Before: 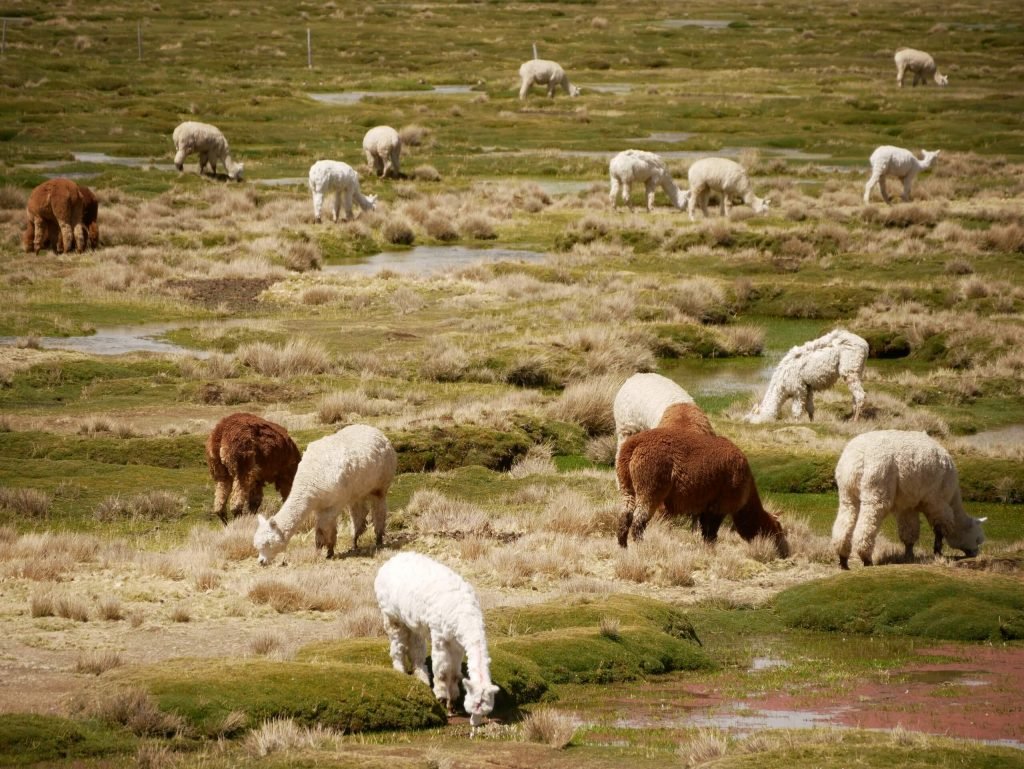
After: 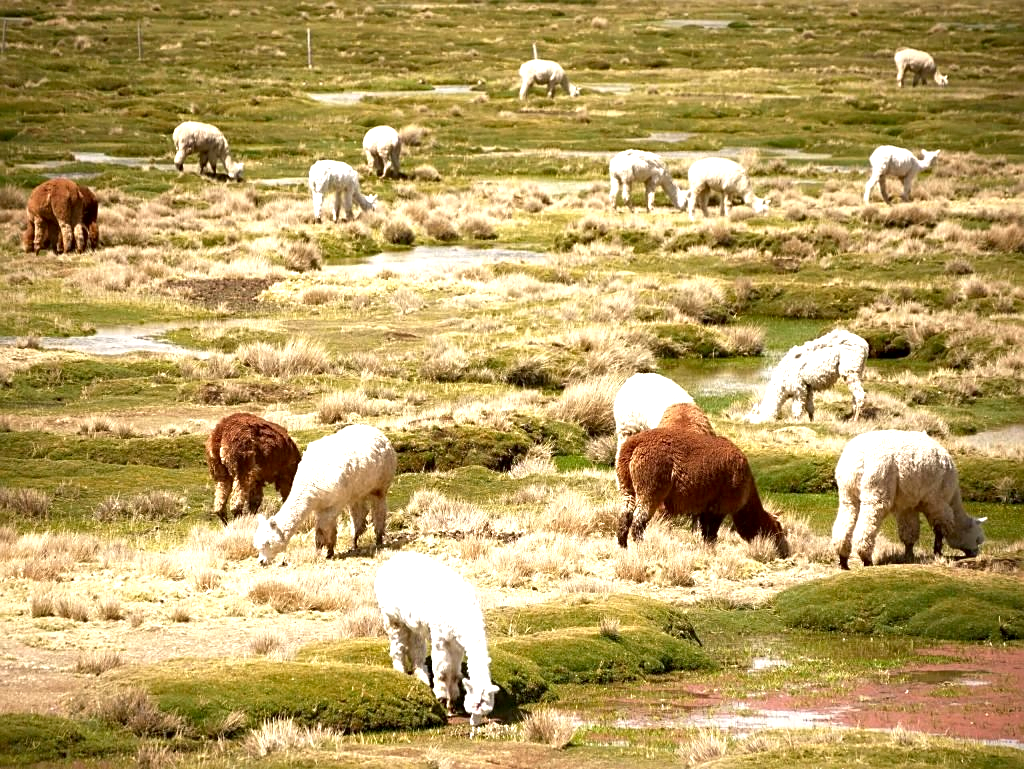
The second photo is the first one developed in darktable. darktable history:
exposure: black level correction 0.001, exposure 1 EV, compensate highlight preservation false
sharpen: amount 0.495
local contrast: mode bilateral grid, contrast 21, coarseness 100, detail 150%, midtone range 0.2
